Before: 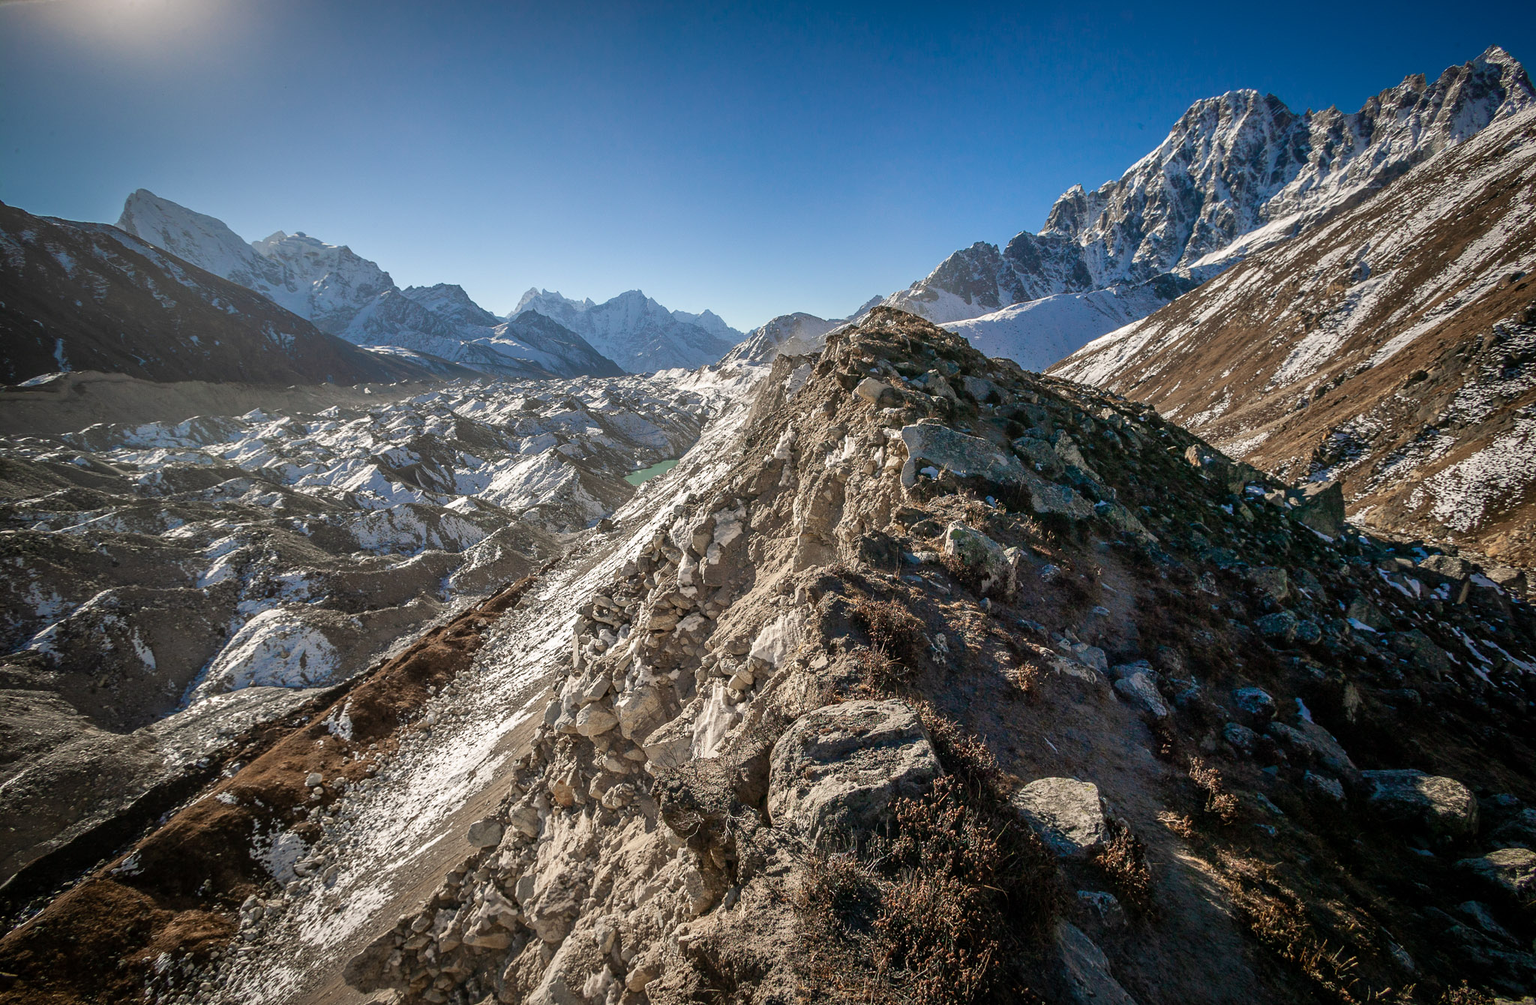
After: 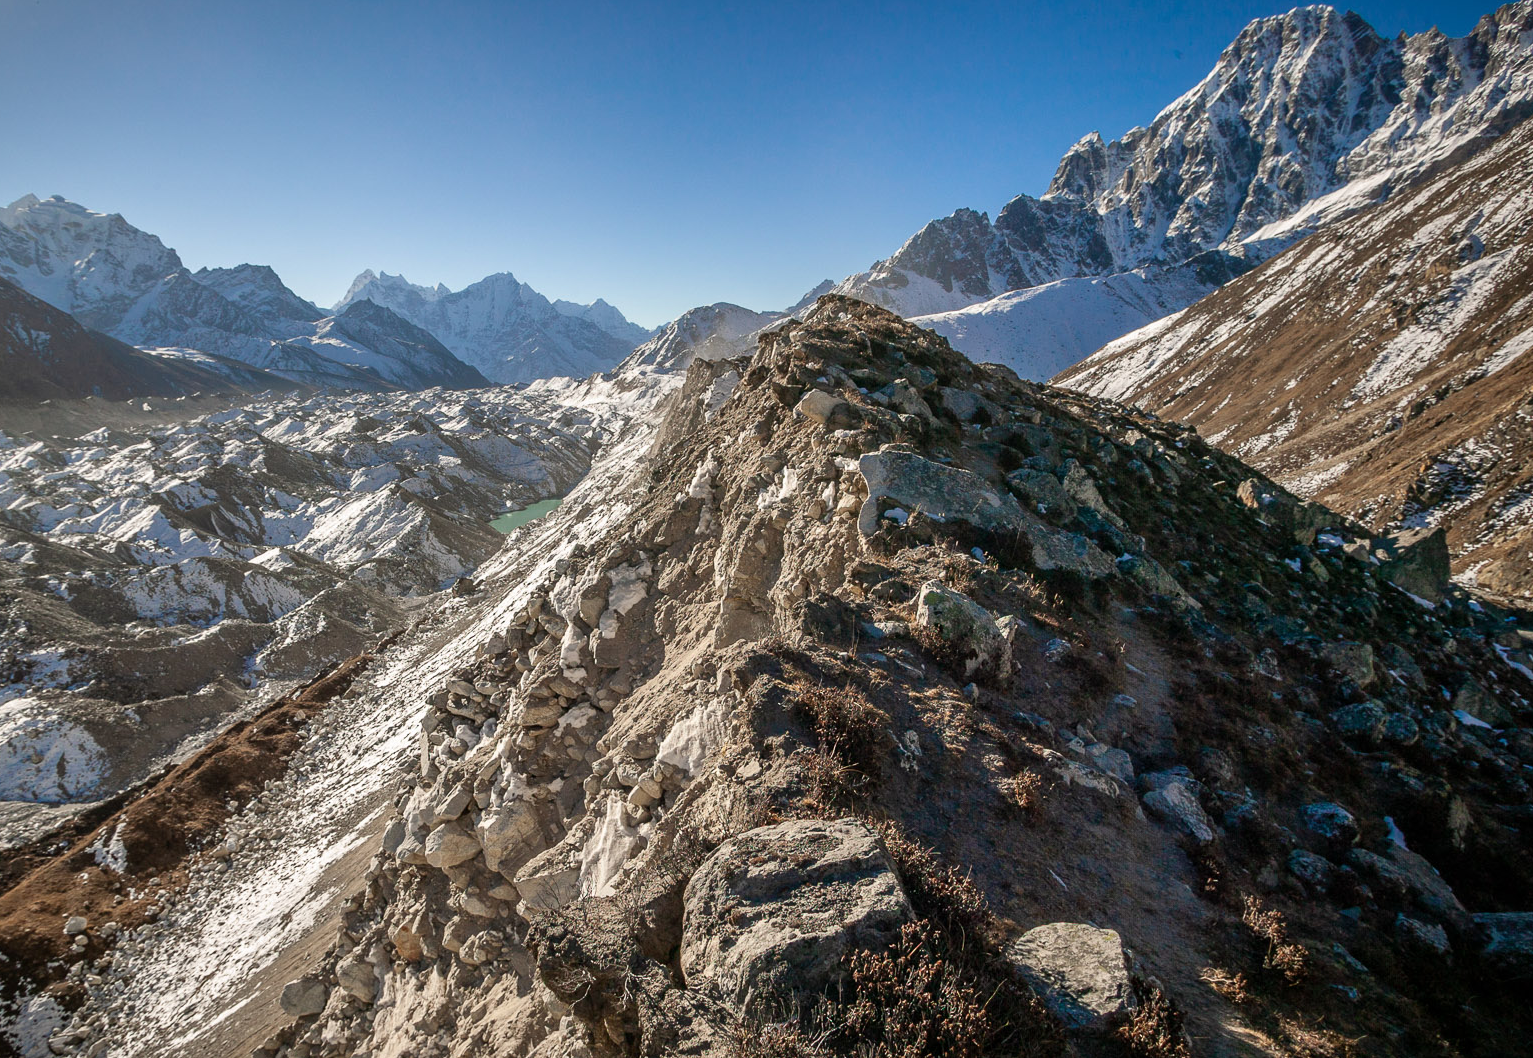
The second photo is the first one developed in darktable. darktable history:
crop: left 16.755%, top 8.574%, right 8.384%, bottom 12.457%
